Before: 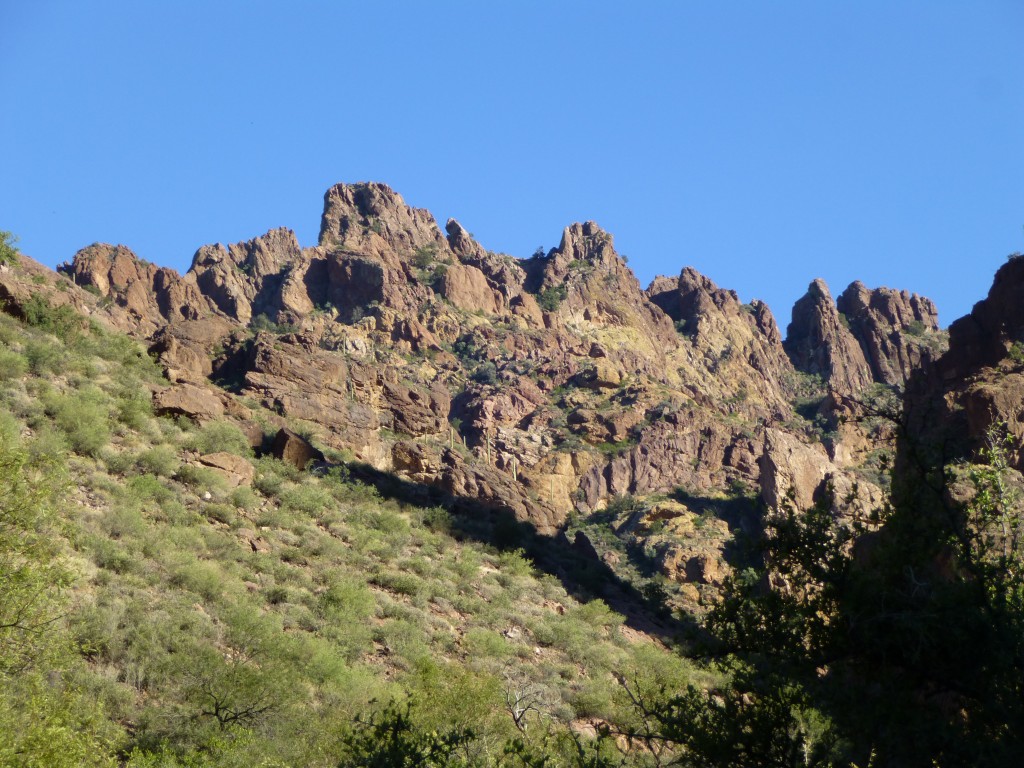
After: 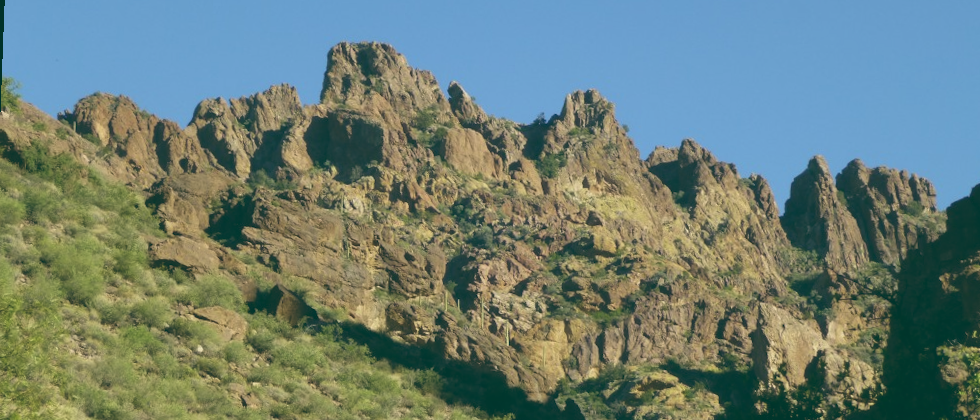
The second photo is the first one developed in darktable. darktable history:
rotate and perspective: rotation 2.17°, automatic cropping off
crop: left 1.744%, top 19.225%, right 5.069%, bottom 28.357%
color balance: lift [1.005, 0.99, 1.007, 1.01], gamma [1, 1.034, 1.032, 0.966], gain [0.873, 1.055, 1.067, 0.933]
exposure: black level correction -0.025, exposure -0.117 EV, compensate highlight preservation false
